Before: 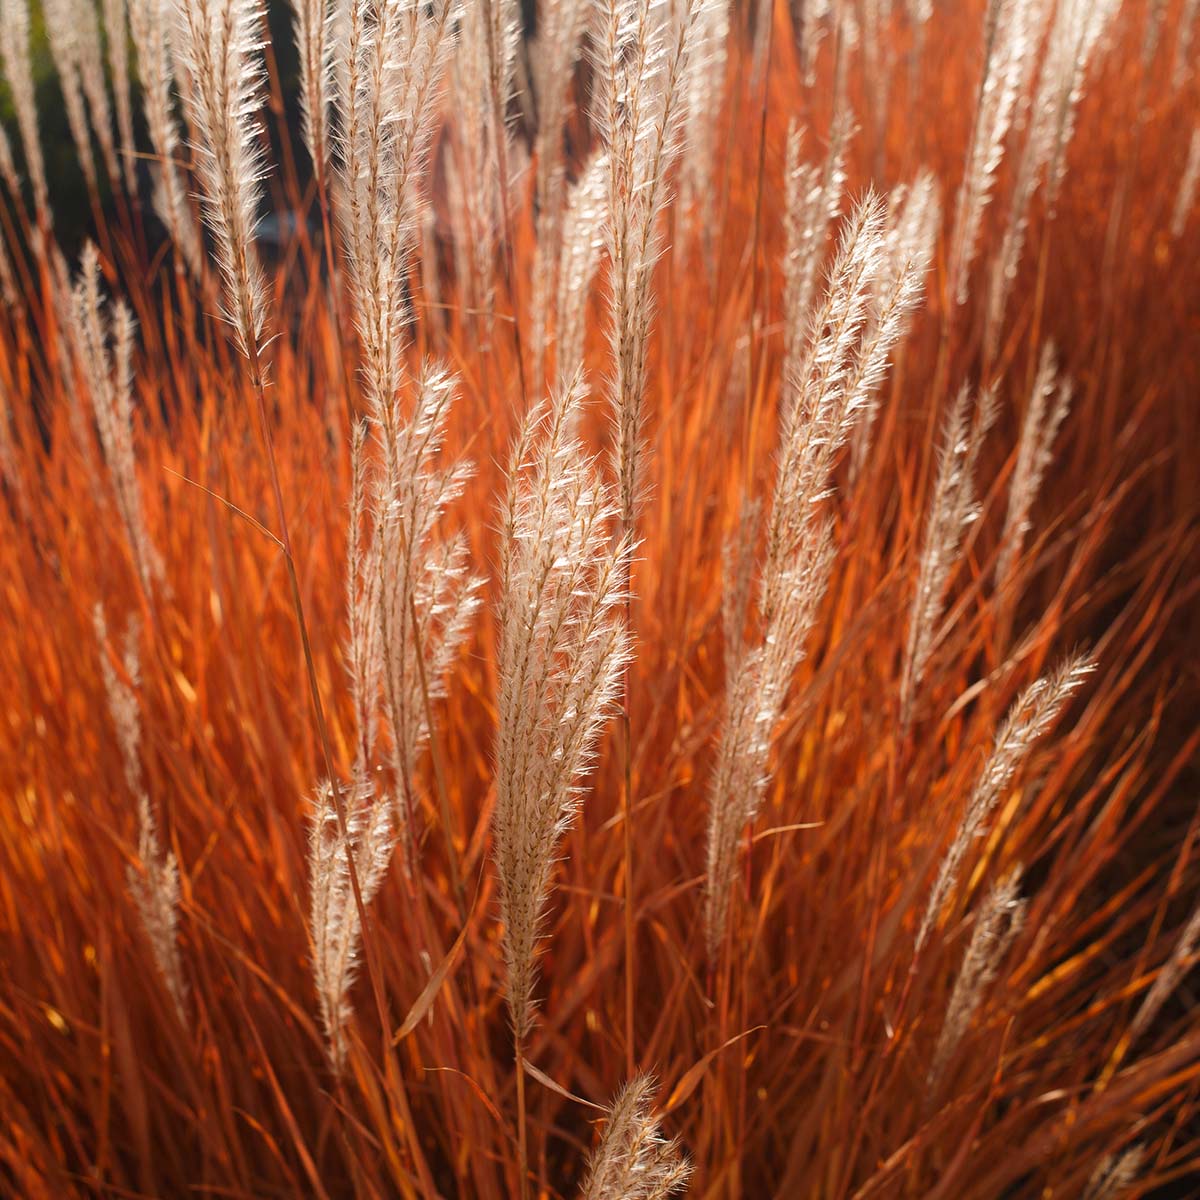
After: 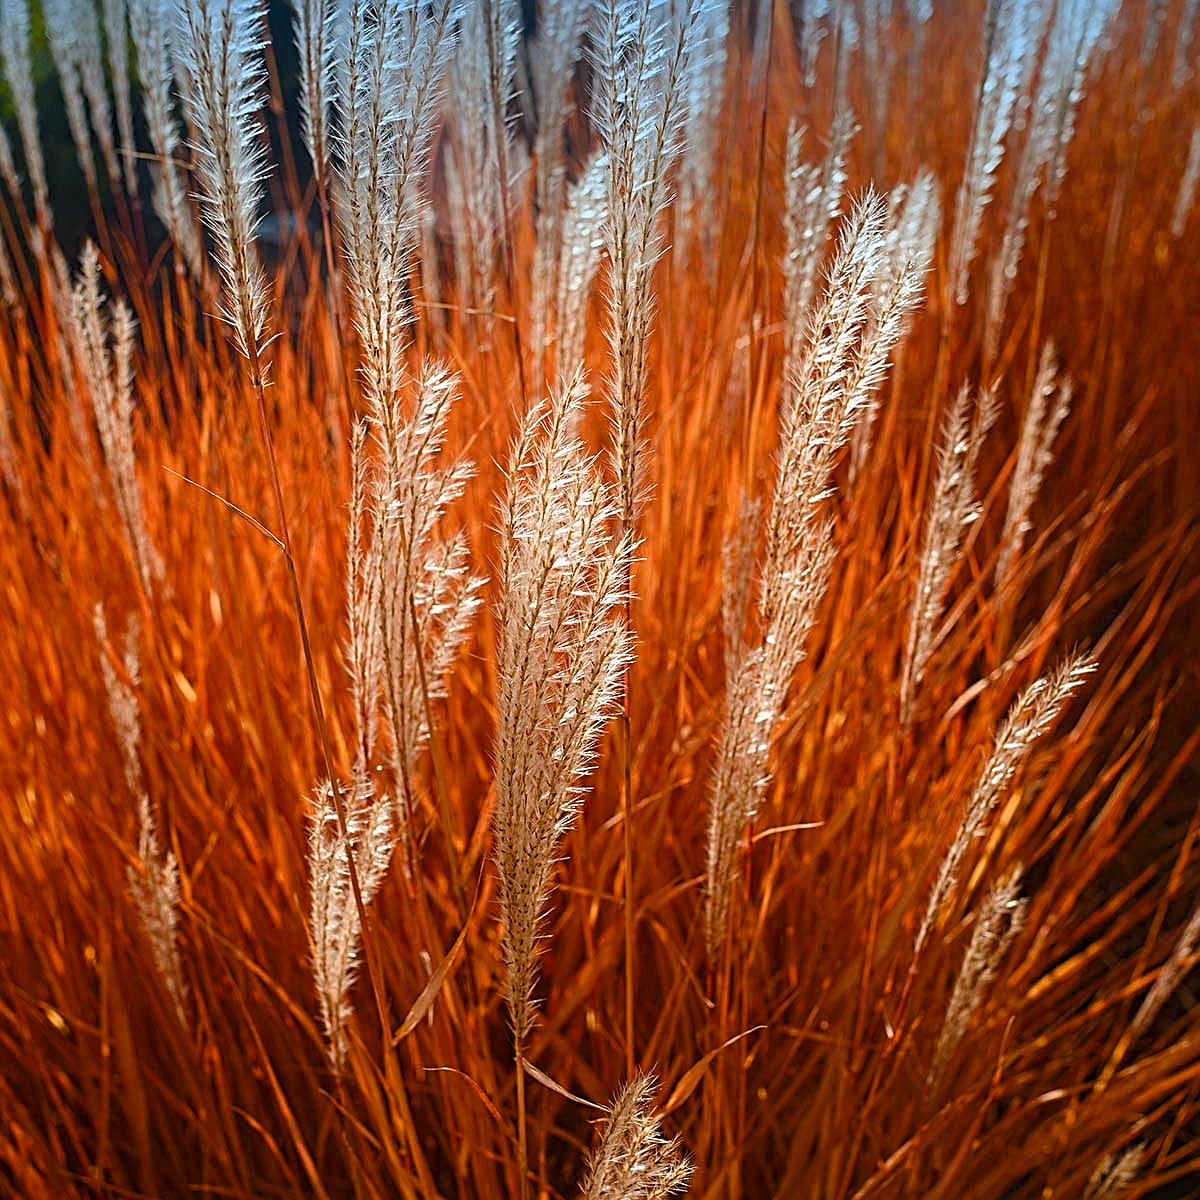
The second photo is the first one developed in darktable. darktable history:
graduated density: density 2.02 EV, hardness 44%, rotation 0.374°, offset 8.21, hue 208.8°, saturation 97%
sharpen: on, module defaults
contrast equalizer: y [[0.5, 0.5, 0.5, 0.539, 0.64, 0.611], [0.5 ×6], [0.5 ×6], [0 ×6], [0 ×6]]
color balance rgb: perceptual saturation grading › global saturation 20%, perceptual saturation grading › highlights -25%, perceptual saturation grading › shadows 25%
